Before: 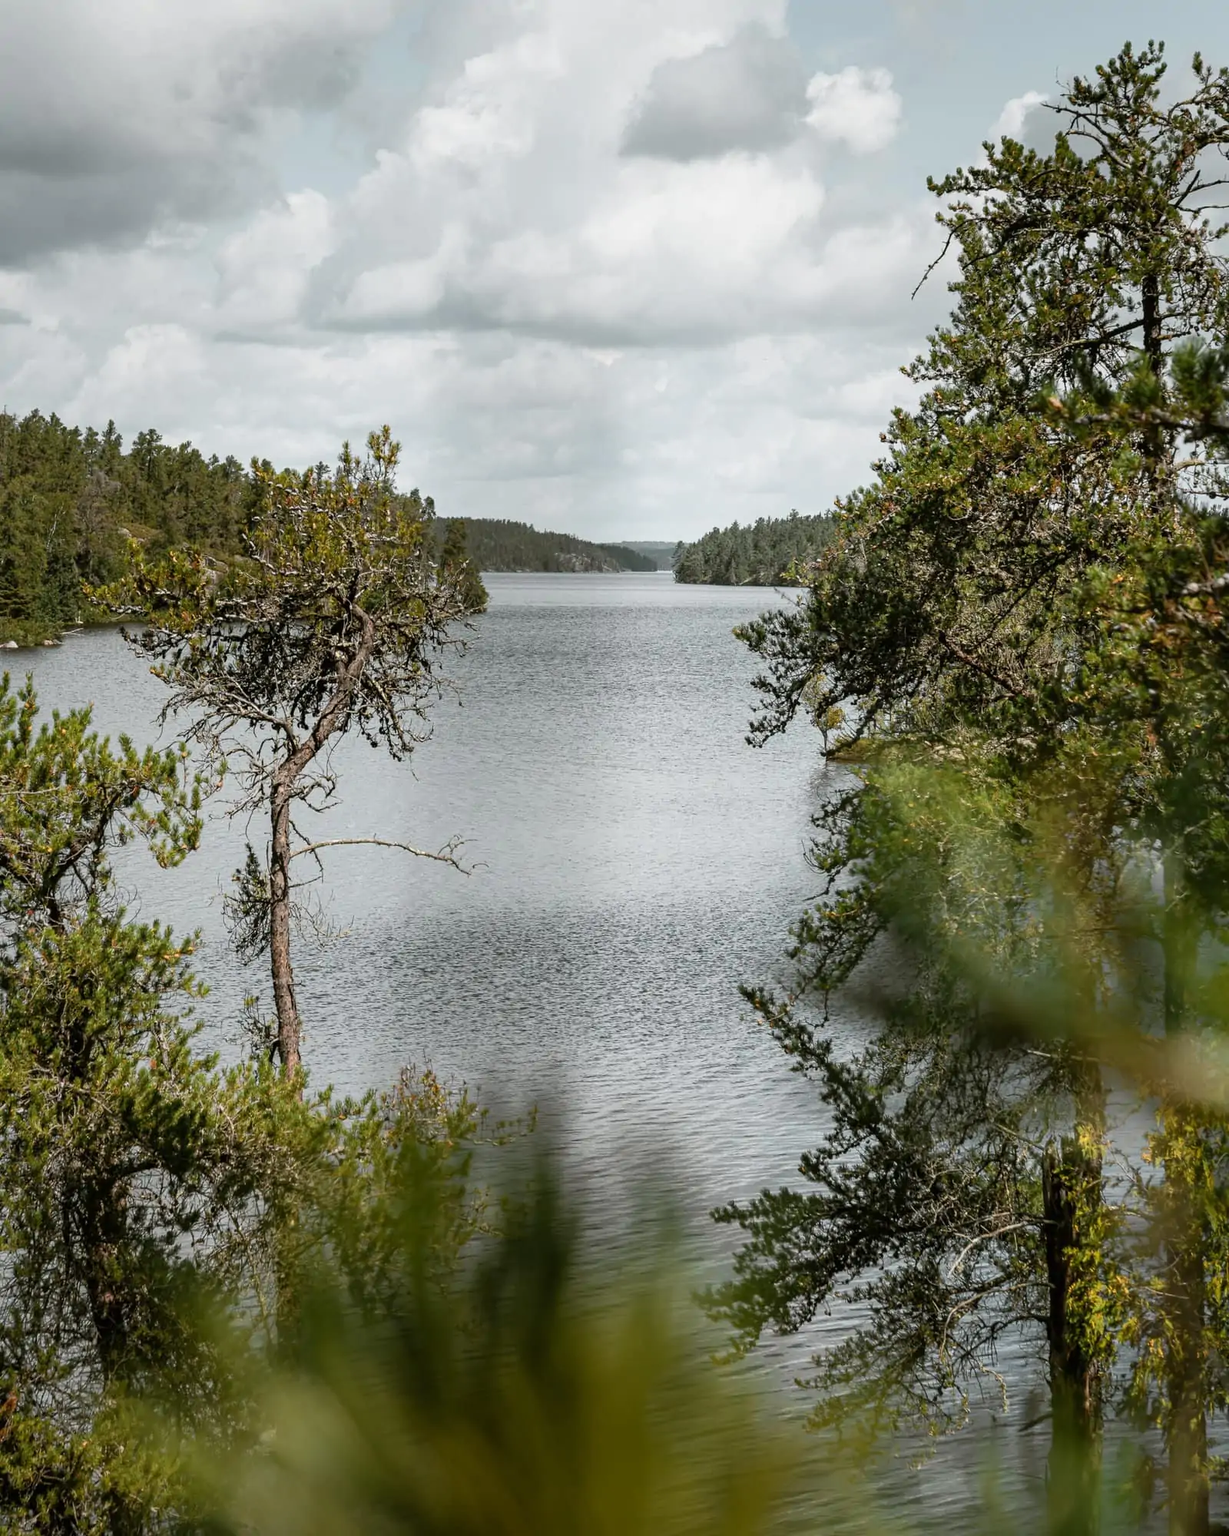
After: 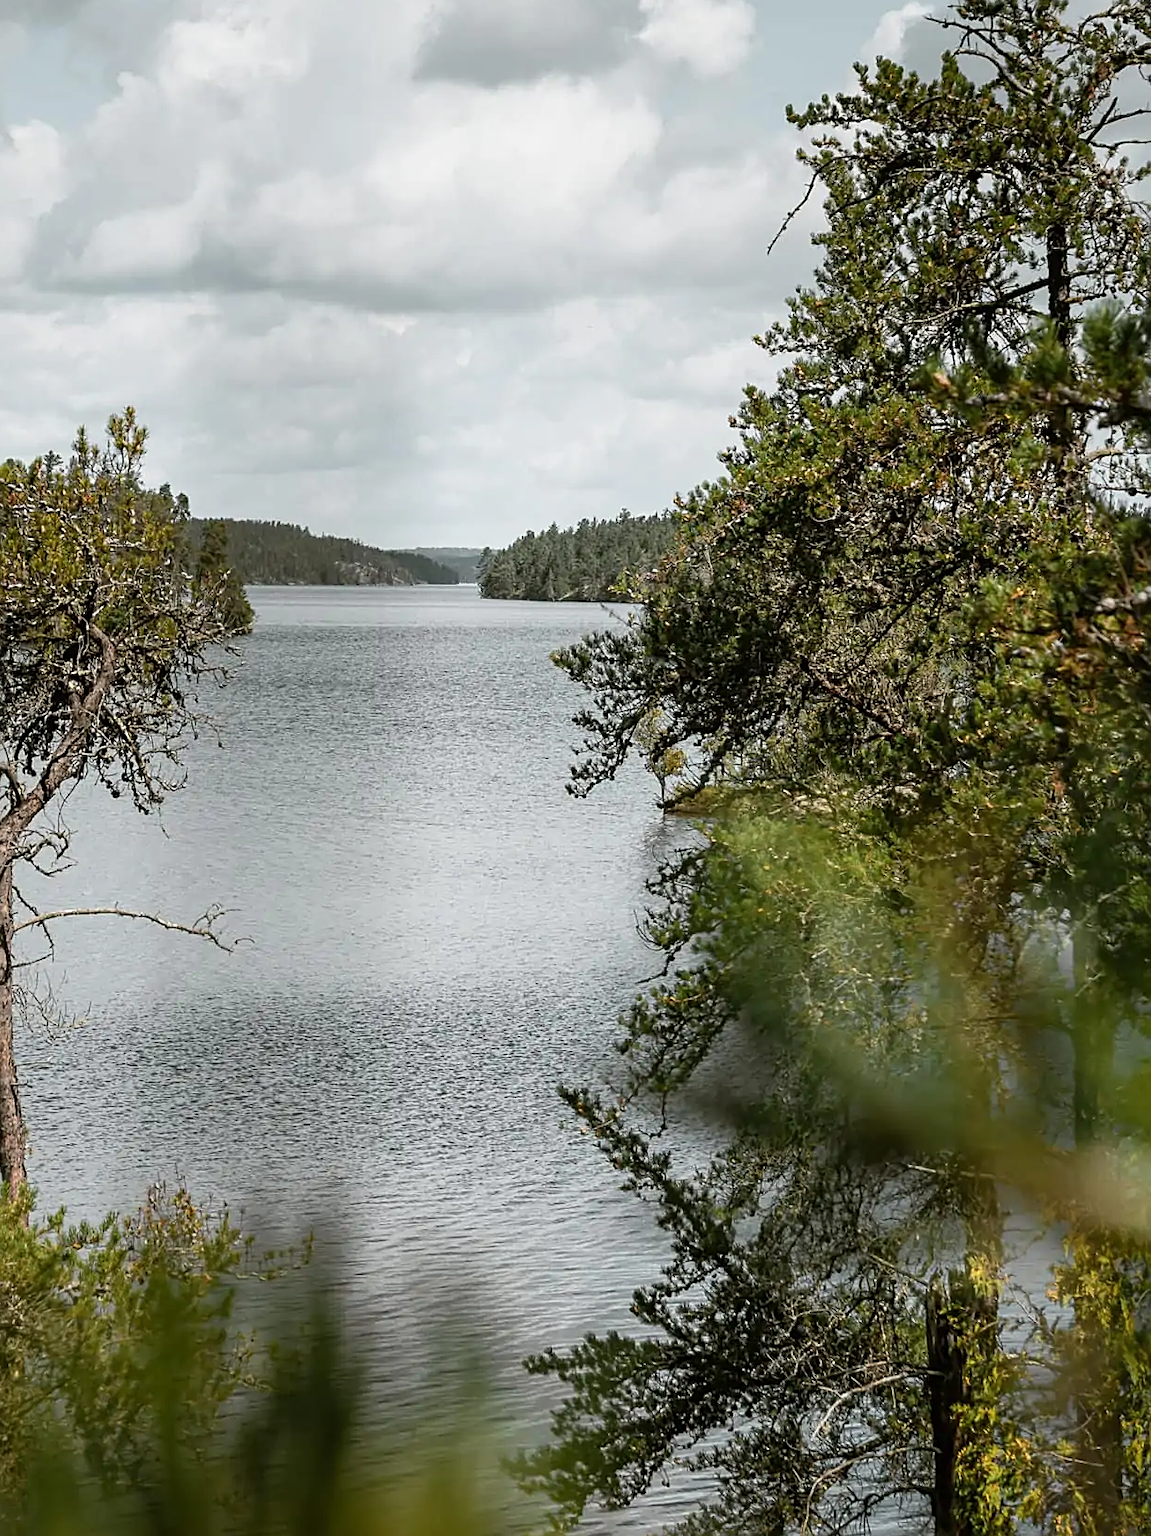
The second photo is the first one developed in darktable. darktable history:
crop: left 22.739%, top 5.853%, bottom 11.654%
sharpen: on, module defaults
